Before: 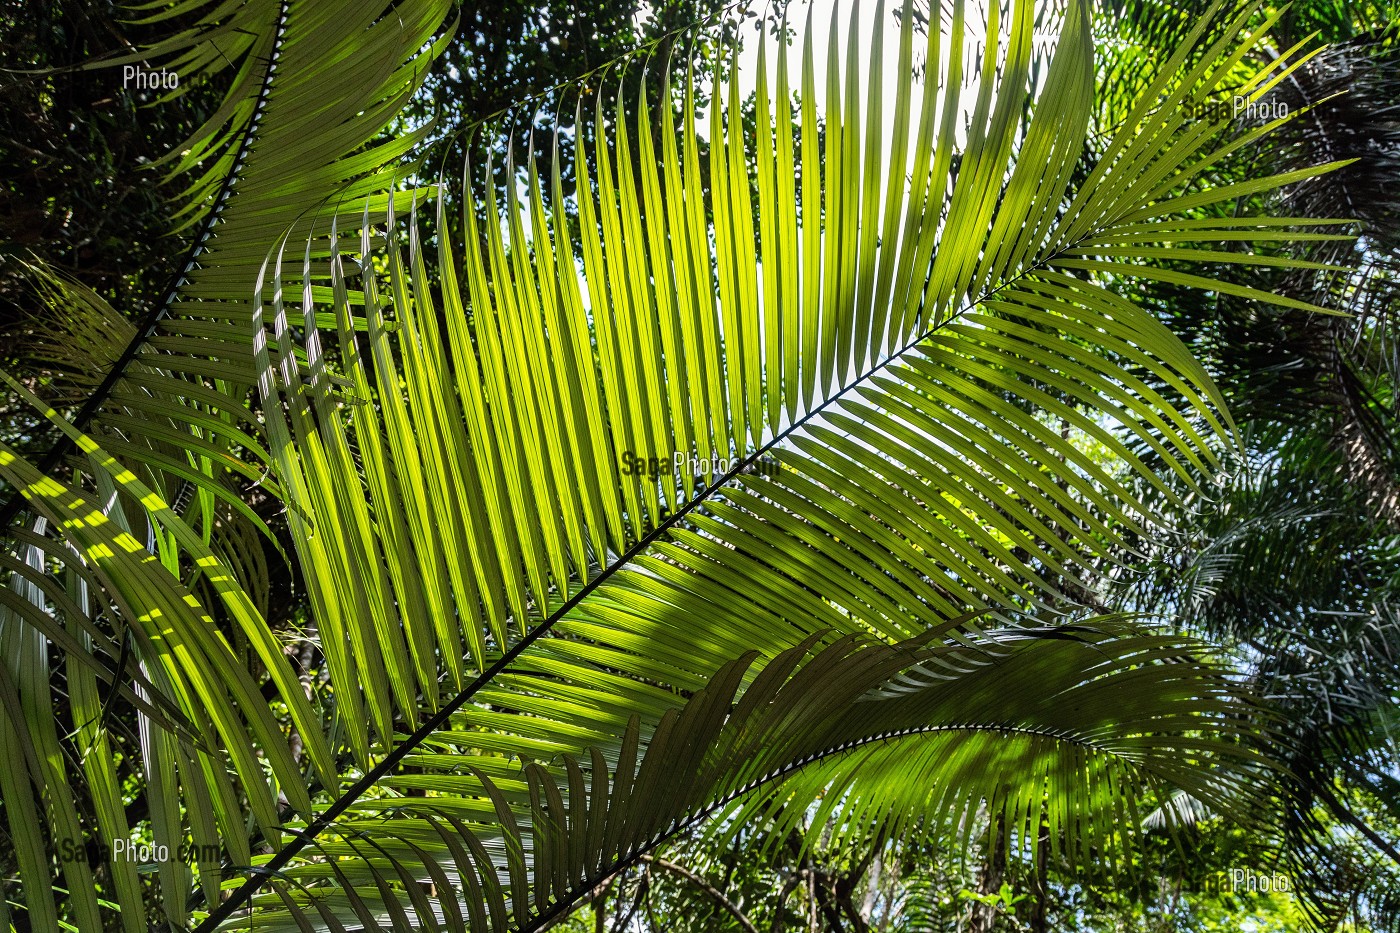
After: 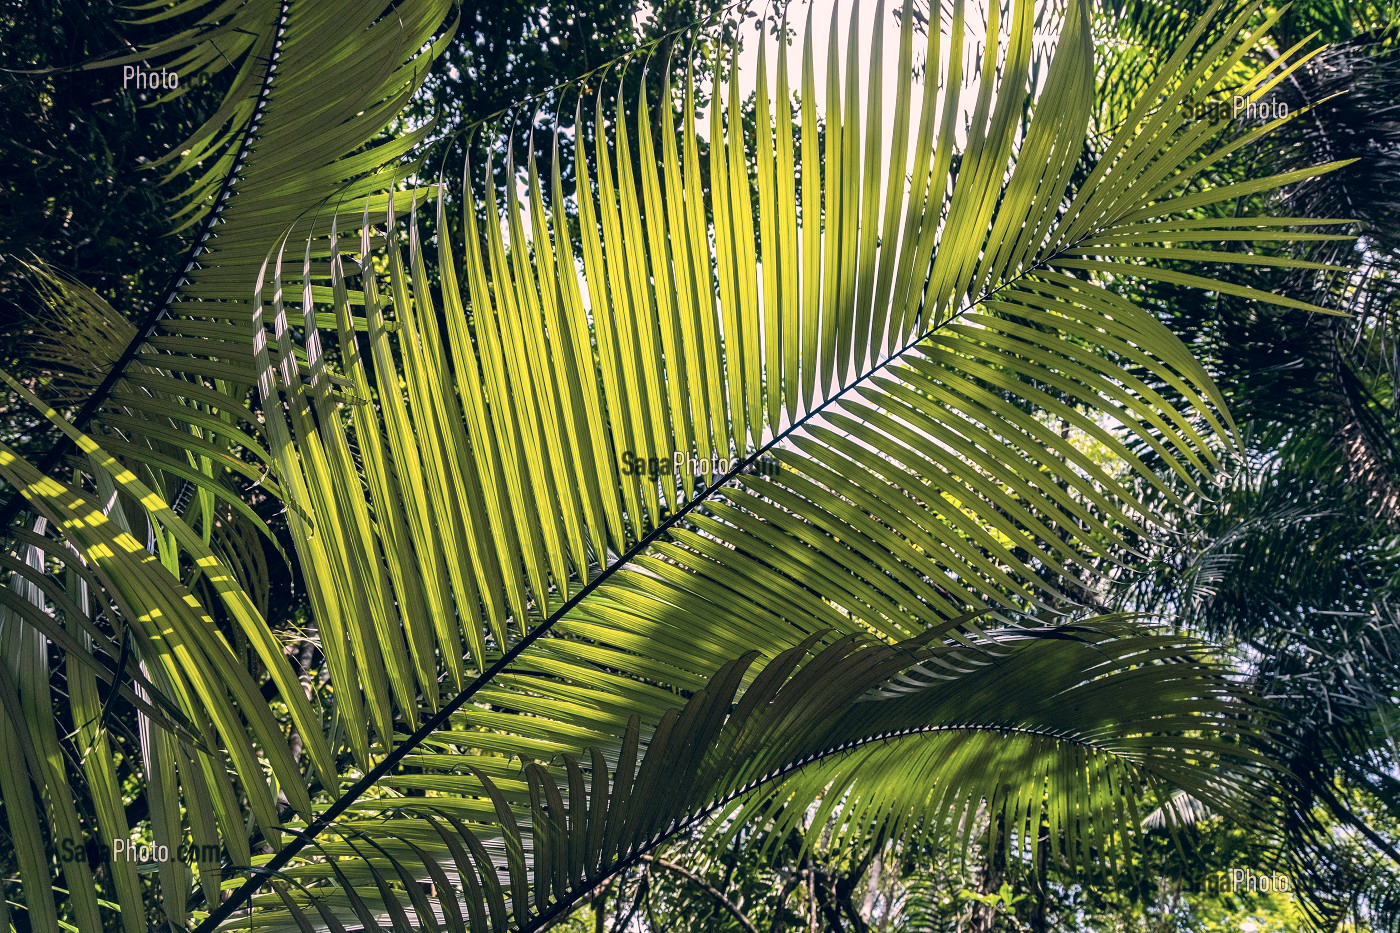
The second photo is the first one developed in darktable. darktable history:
color correction: highlights a* 14.46, highlights b* 5.78, shadows a* -5.12, shadows b* -15.33, saturation 0.845
